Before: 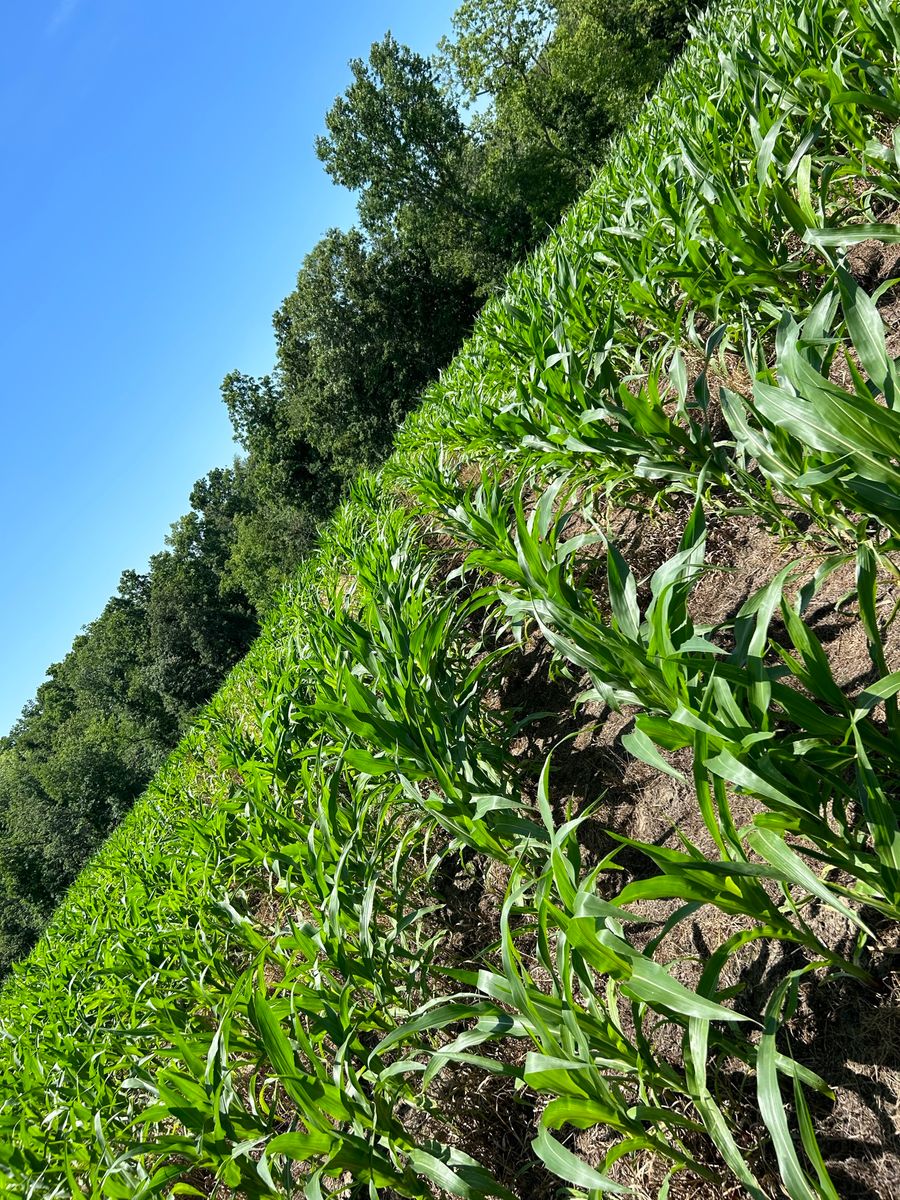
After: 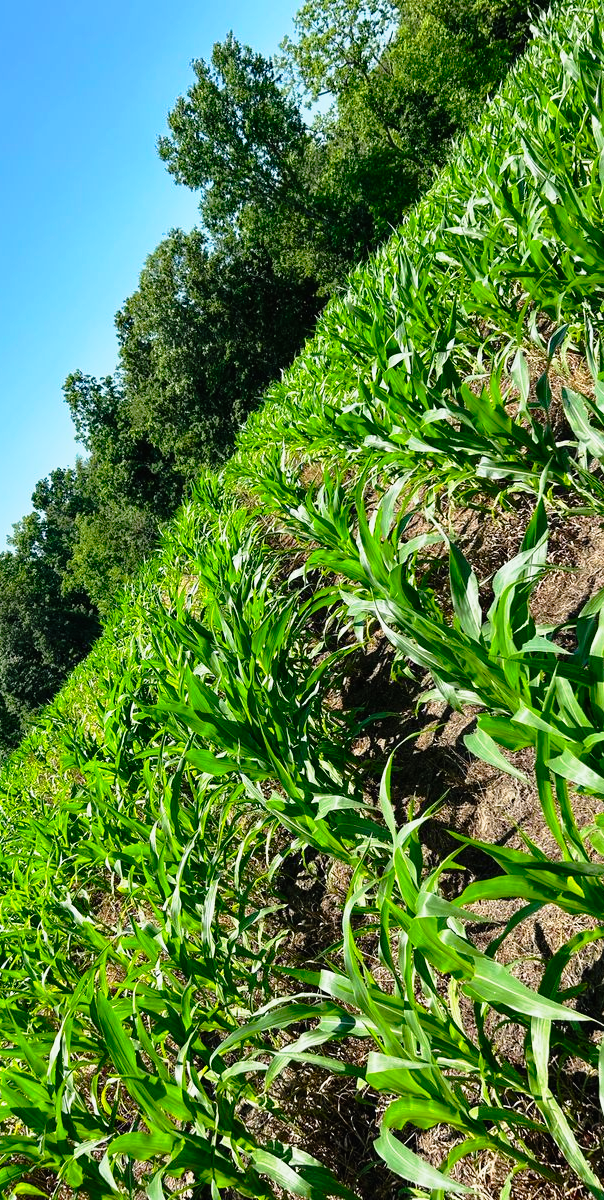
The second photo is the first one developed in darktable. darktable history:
crop and rotate: left 17.625%, right 15.245%
tone curve: curves: ch0 [(0, 0.009) (0.105, 0.08) (0.195, 0.18) (0.283, 0.316) (0.384, 0.434) (0.485, 0.531) (0.638, 0.69) (0.81, 0.872) (1, 0.977)]; ch1 [(0, 0) (0.161, 0.092) (0.35, 0.33) (0.379, 0.401) (0.456, 0.469) (0.502, 0.5) (0.525, 0.514) (0.586, 0.617) (0.635, 0.655) (1, 1)]; ch2 [(0, 0) (0.371, 0.362) (0.437, 0.437) (0.48, 0.49) (0.53, 0.515) (0.56, 0.571) (0.622, 0.606) (1, 1)], preserve colors none
color correction: highlights b* 0.057, saturation 1.31
